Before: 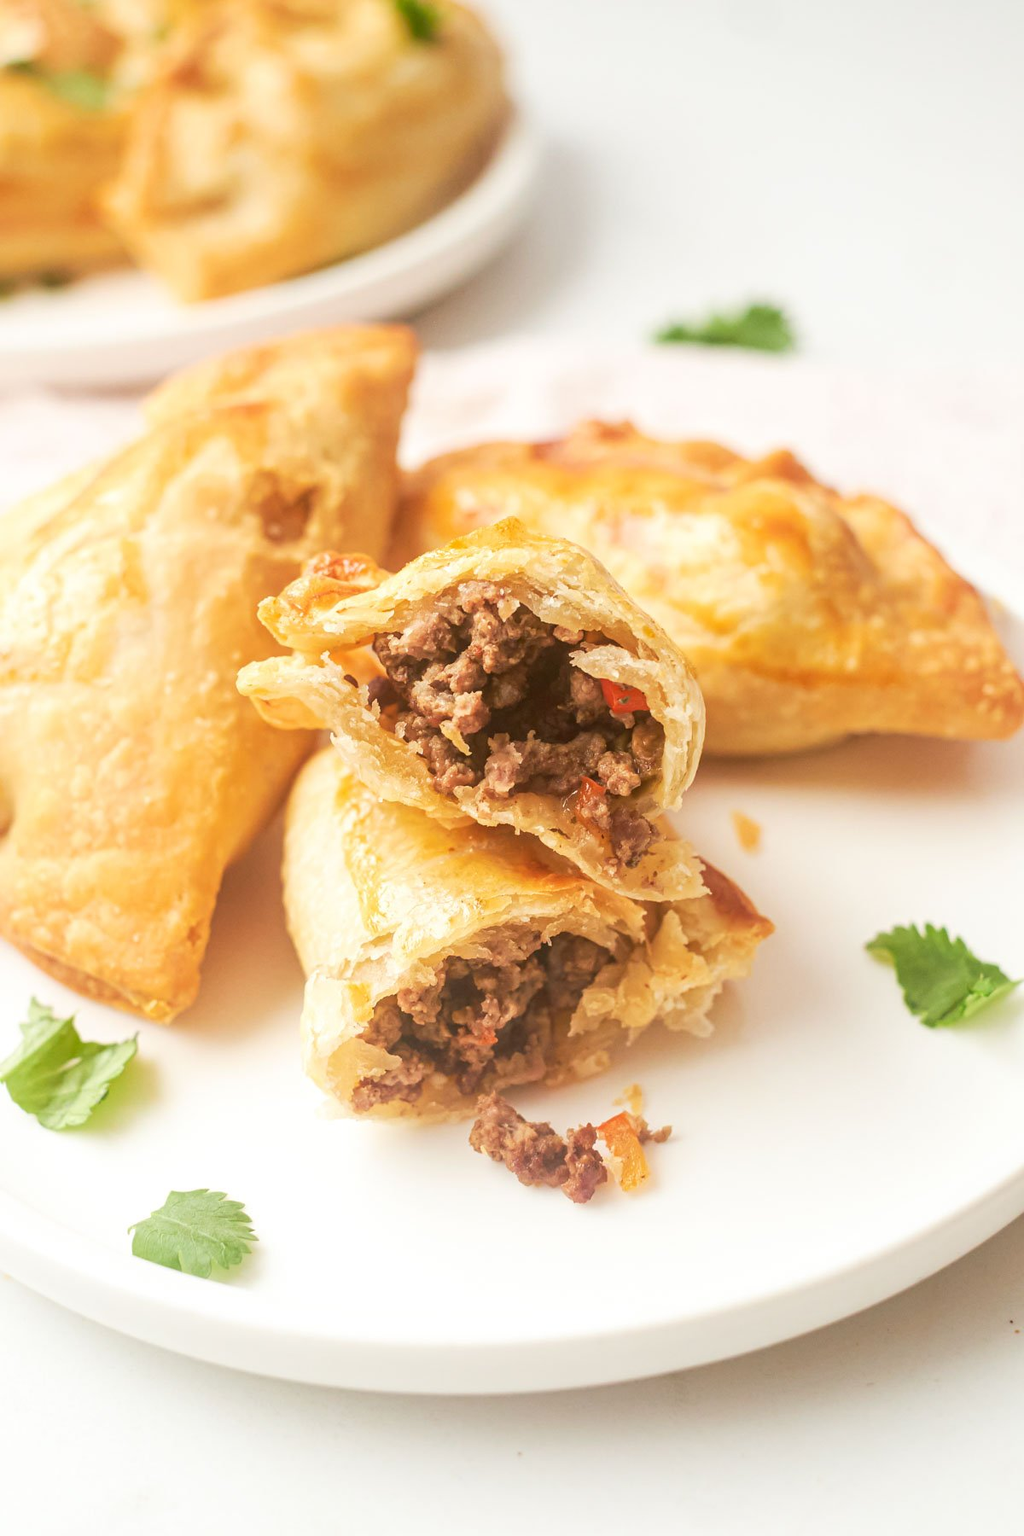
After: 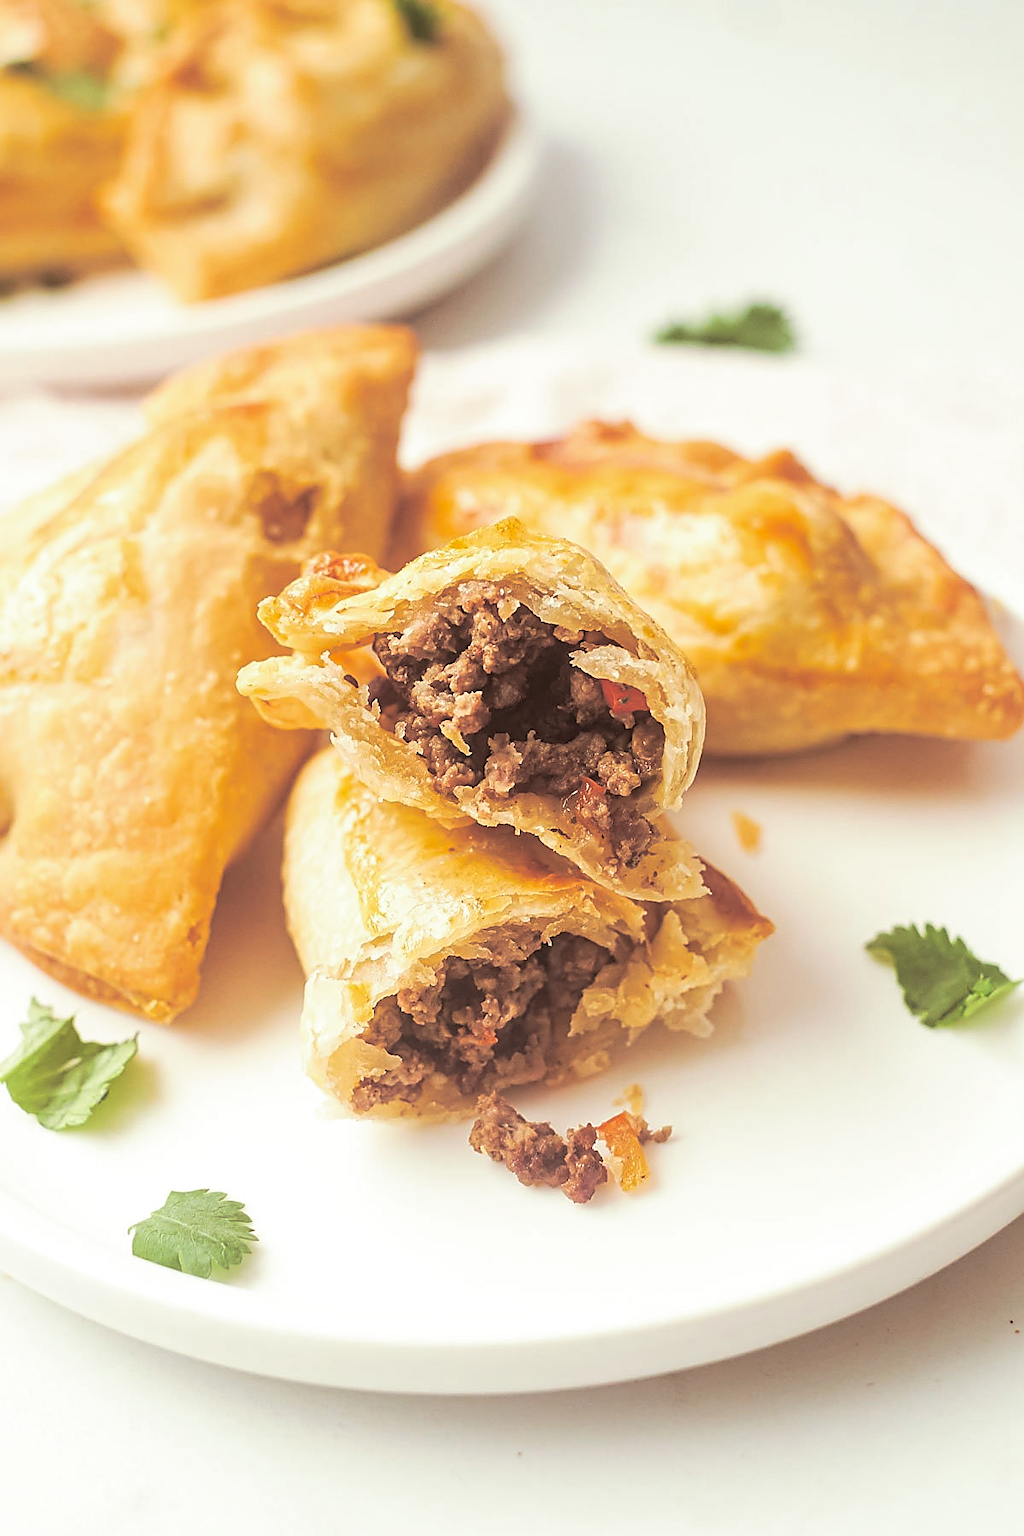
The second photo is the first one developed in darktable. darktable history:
haze removal: compatibility mode true, adaptive false
shadows and highlights: radius 125.46, shadows 21.19, highlights -21.19, low approximation 0.01
rotate and perspective: crop left 0, crop top 0
sharpen: radius 1.4, amount 1.25, threshold 0.7
split-toning: shadows › saturation 0.2
